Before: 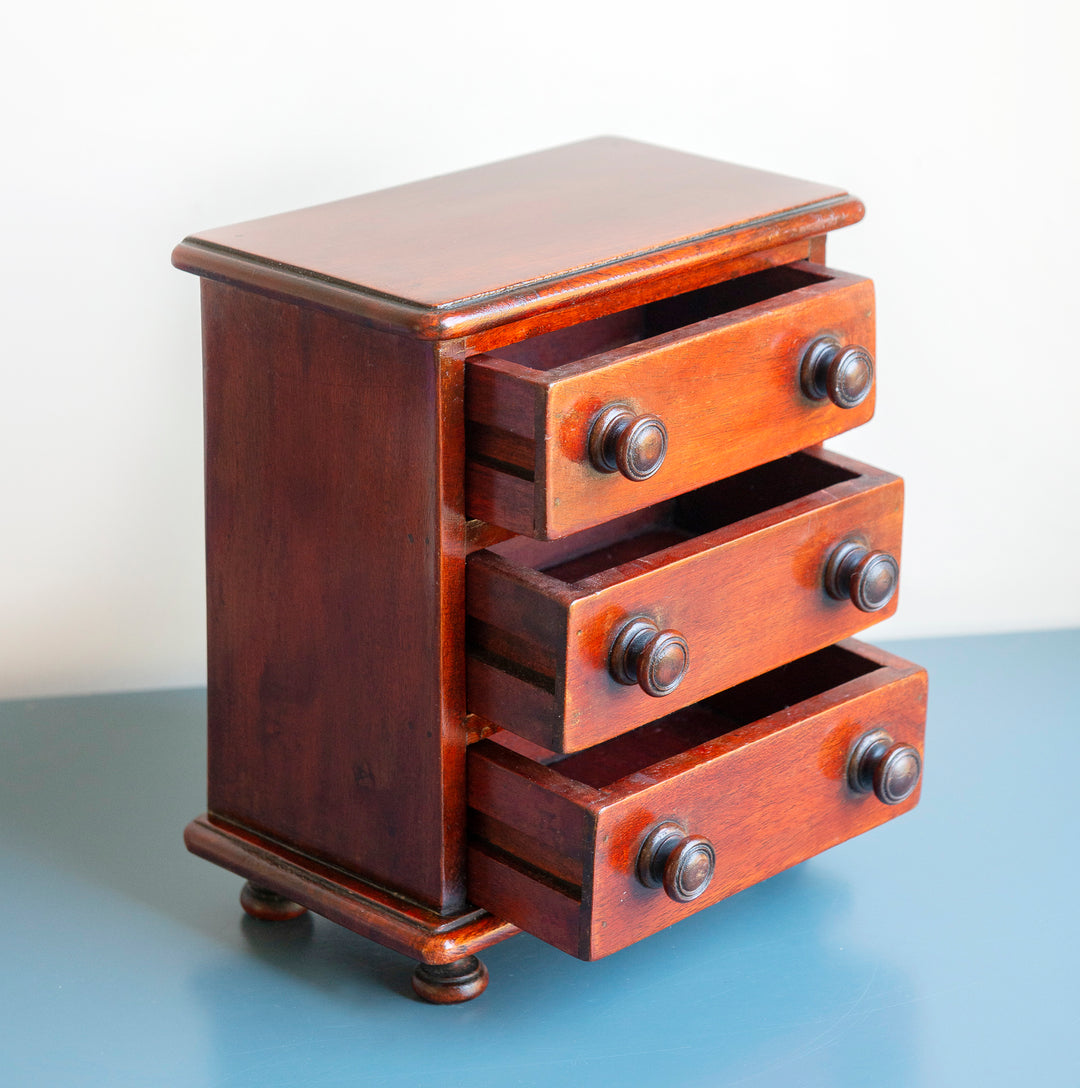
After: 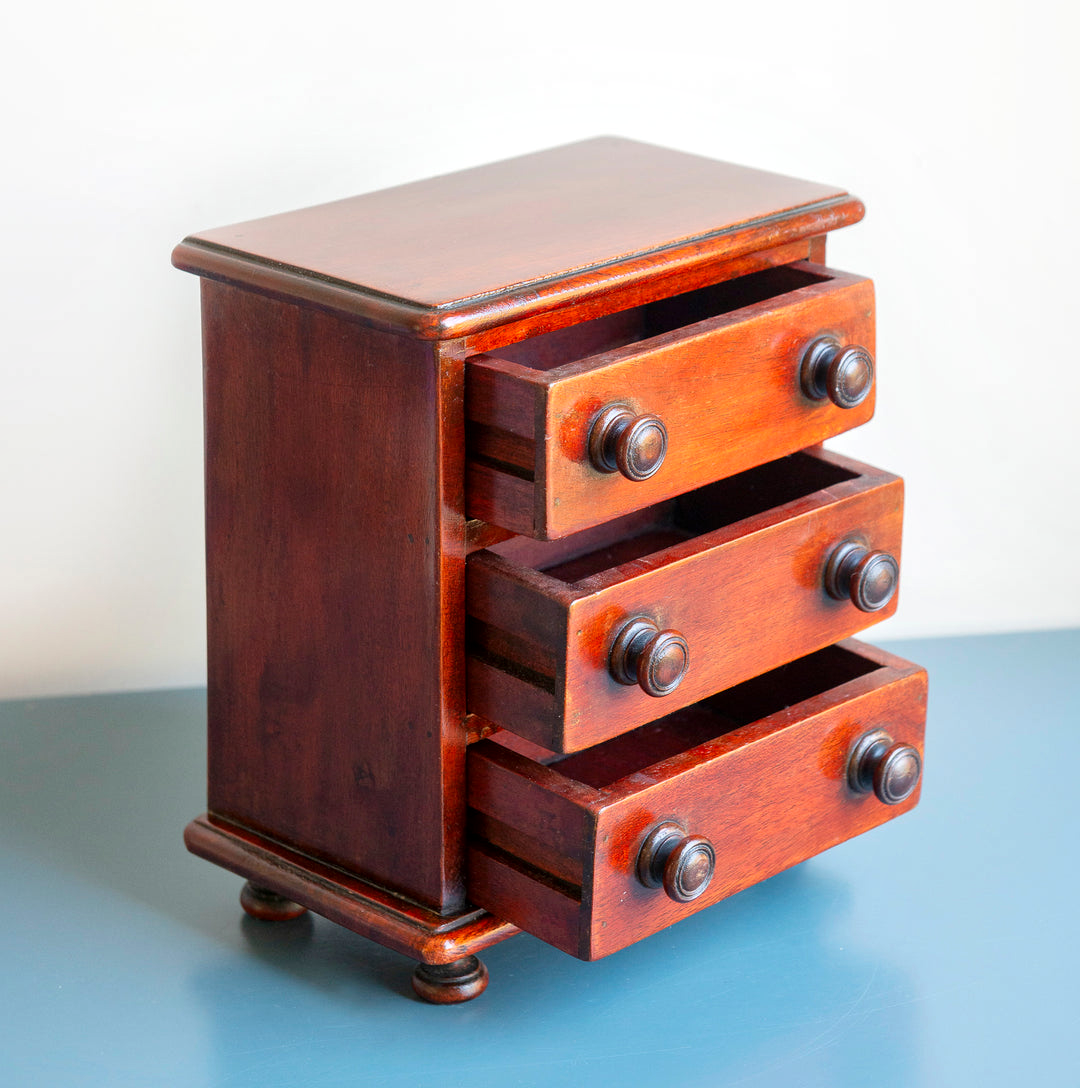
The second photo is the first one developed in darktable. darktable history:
local contrast: mode bilateral grid, contrast 20, coarseness 50, detail 120%, midtone range 0.2
contrast brightness saturation: contrast 0.04, saturation 0.07
